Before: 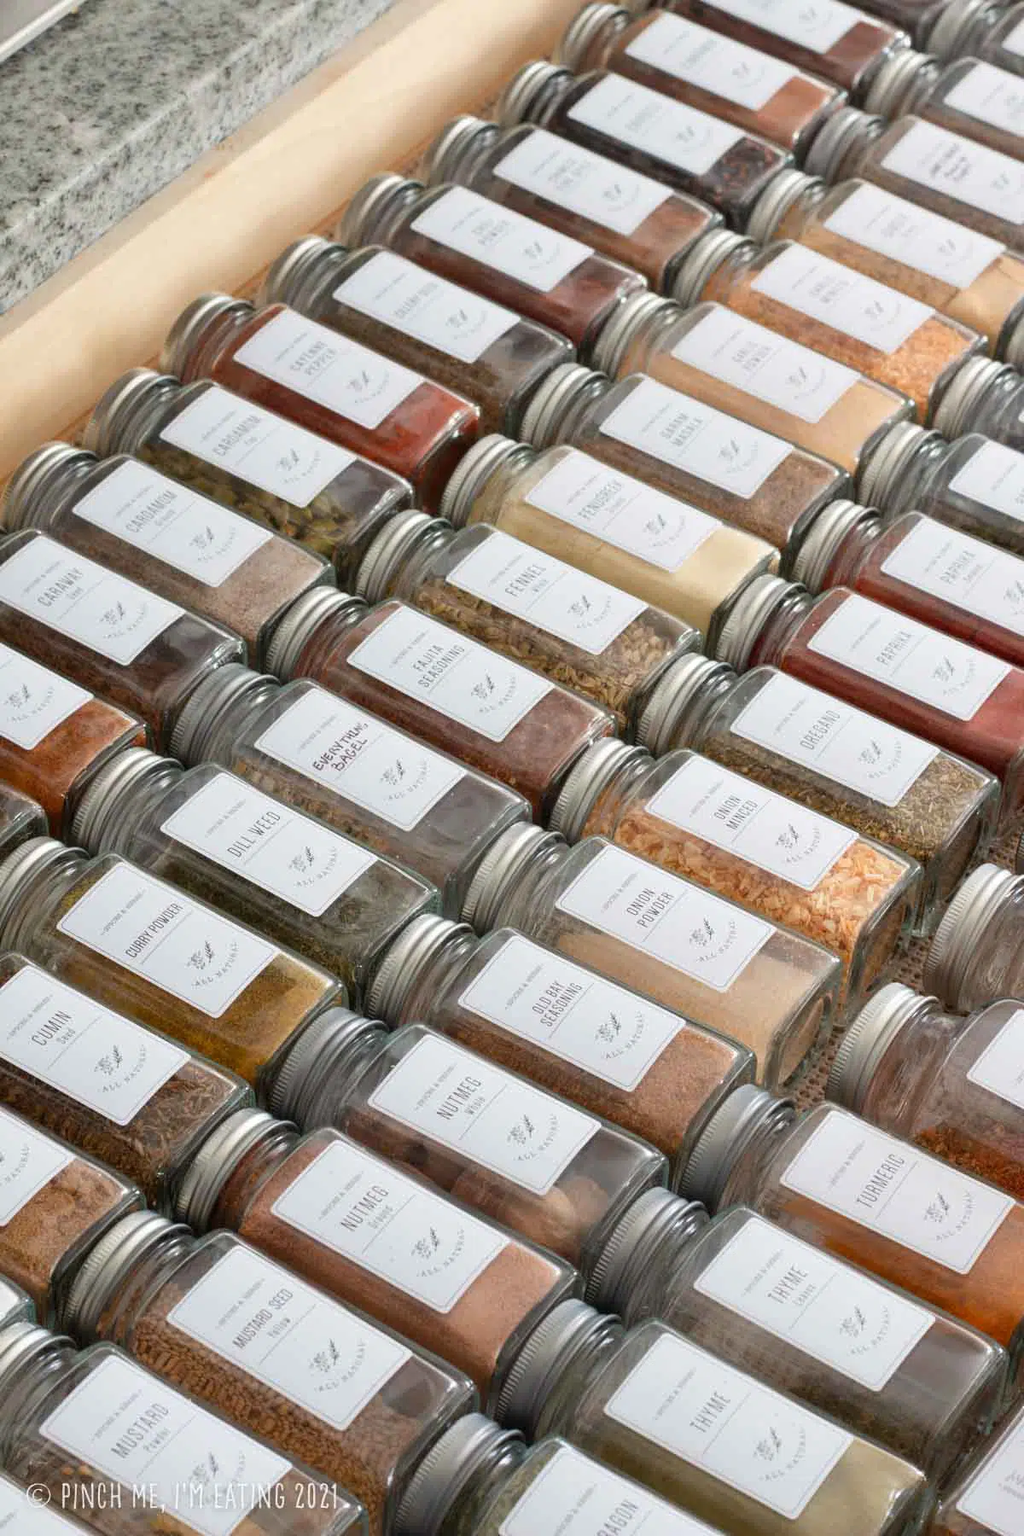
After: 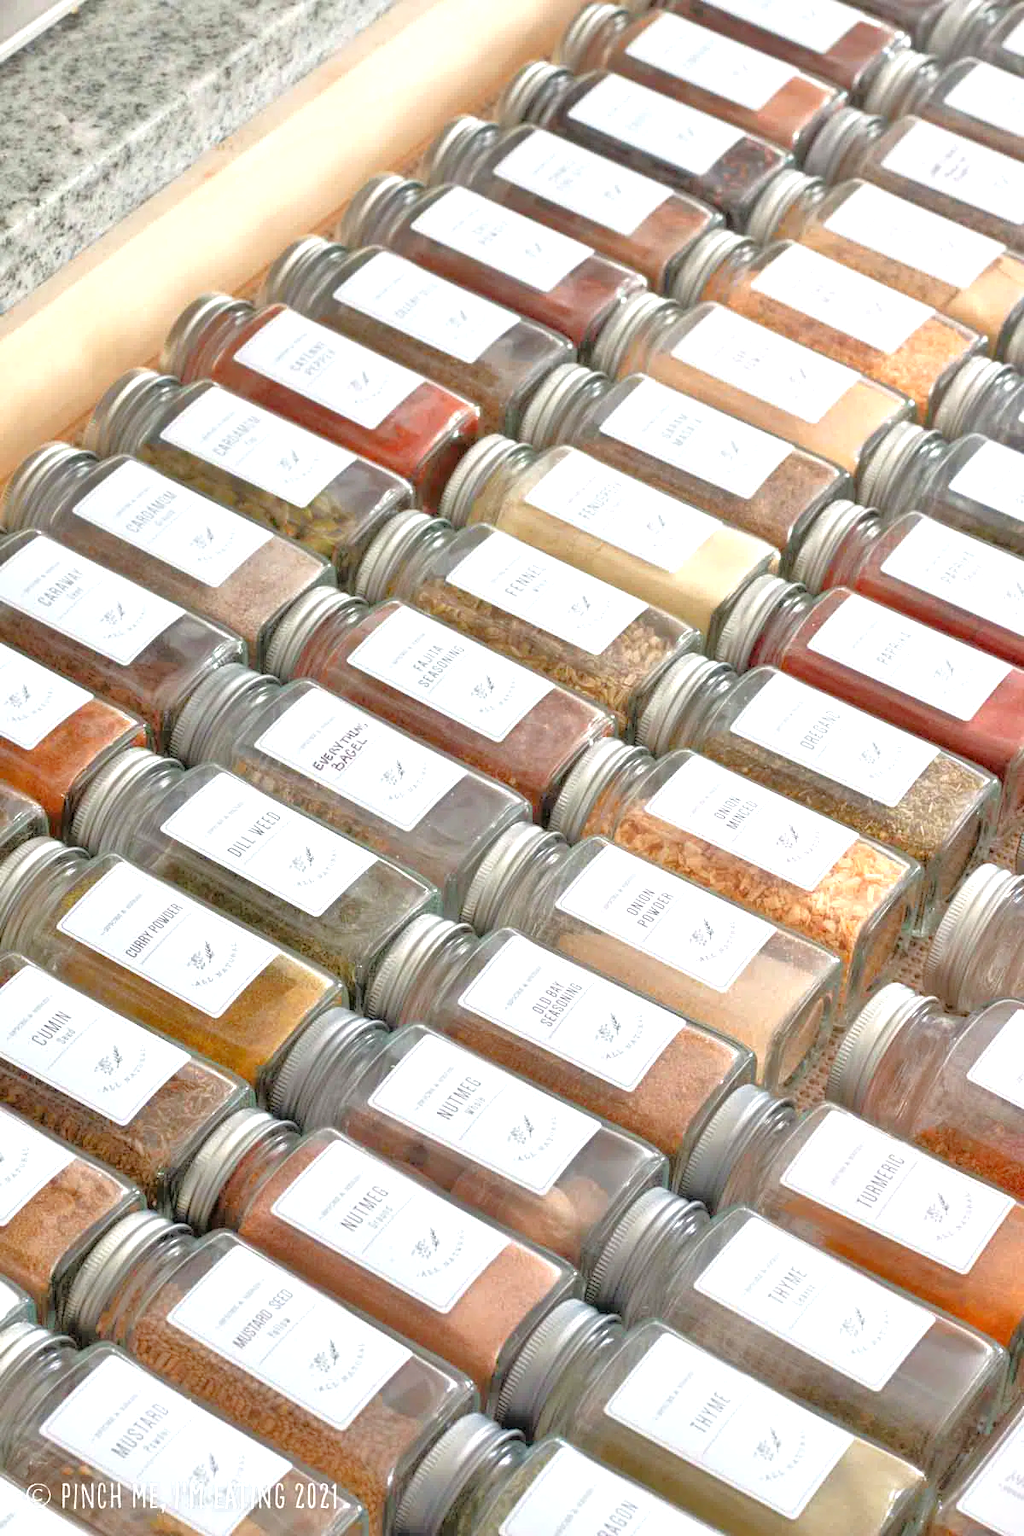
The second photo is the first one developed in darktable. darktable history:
tone equalizer: -7 EV 0.15 EV, -6 EV 0.6 EV, -5 EV 1.15 EV, -4 EV 1.33 EV, -3 EV 1.15 EV, -2 EV 0.6 EV, -1 EV 0.15 EV, mask exposure compensation -0.5 EV
exposure: exposure 0.564 EV, compensate highlight preservation false
